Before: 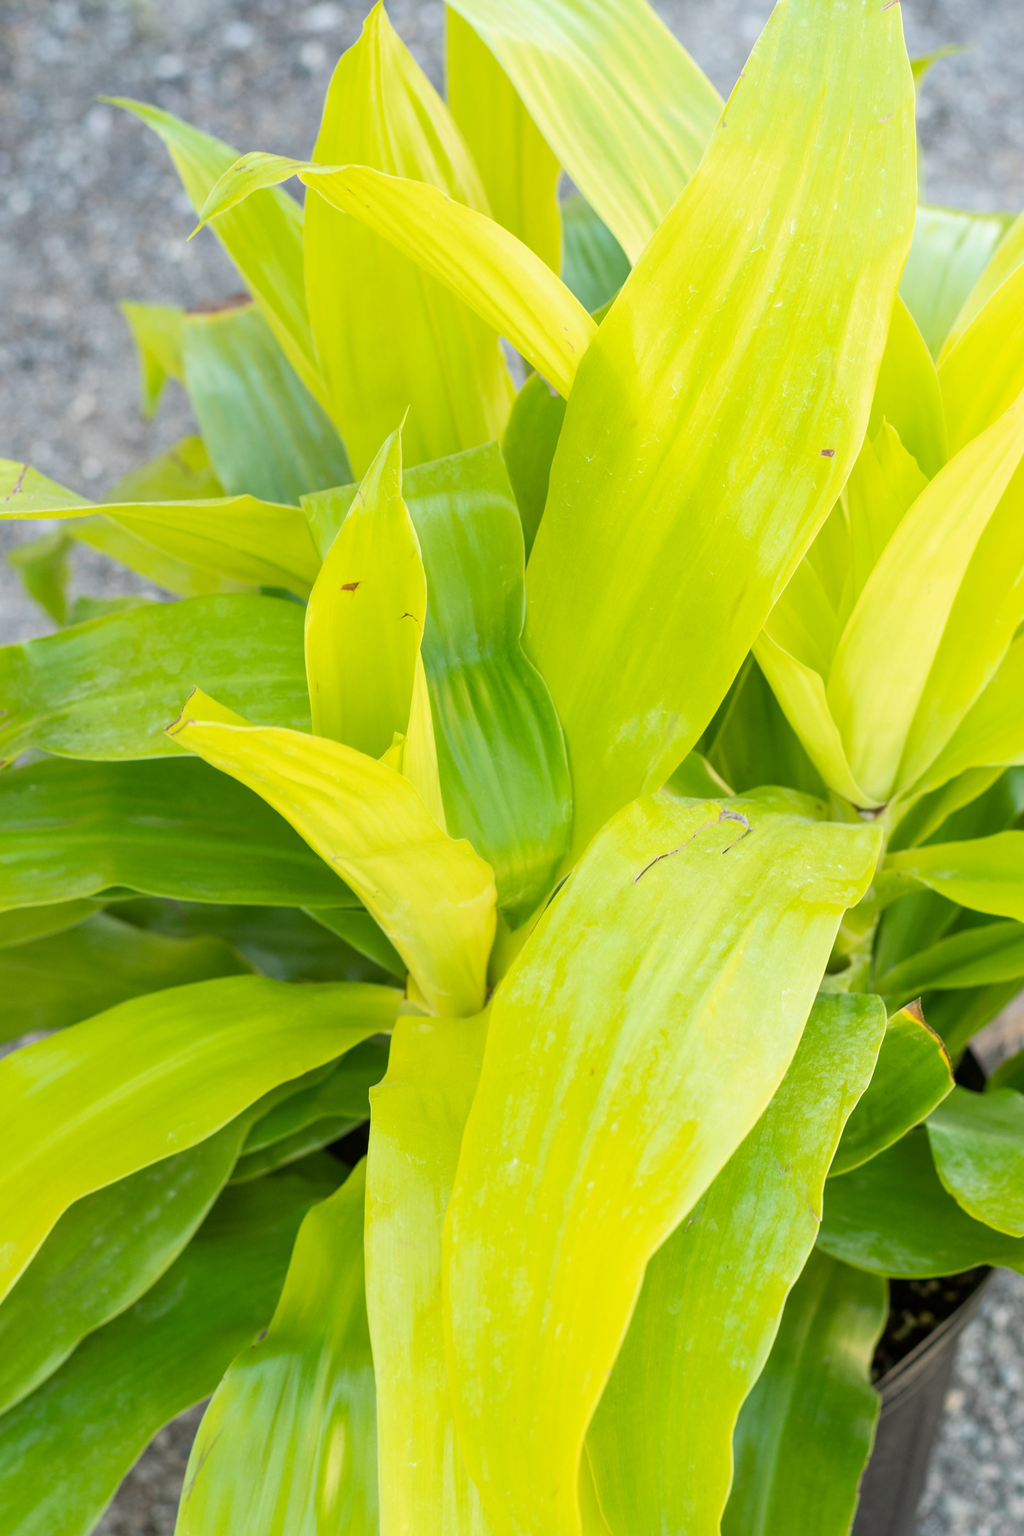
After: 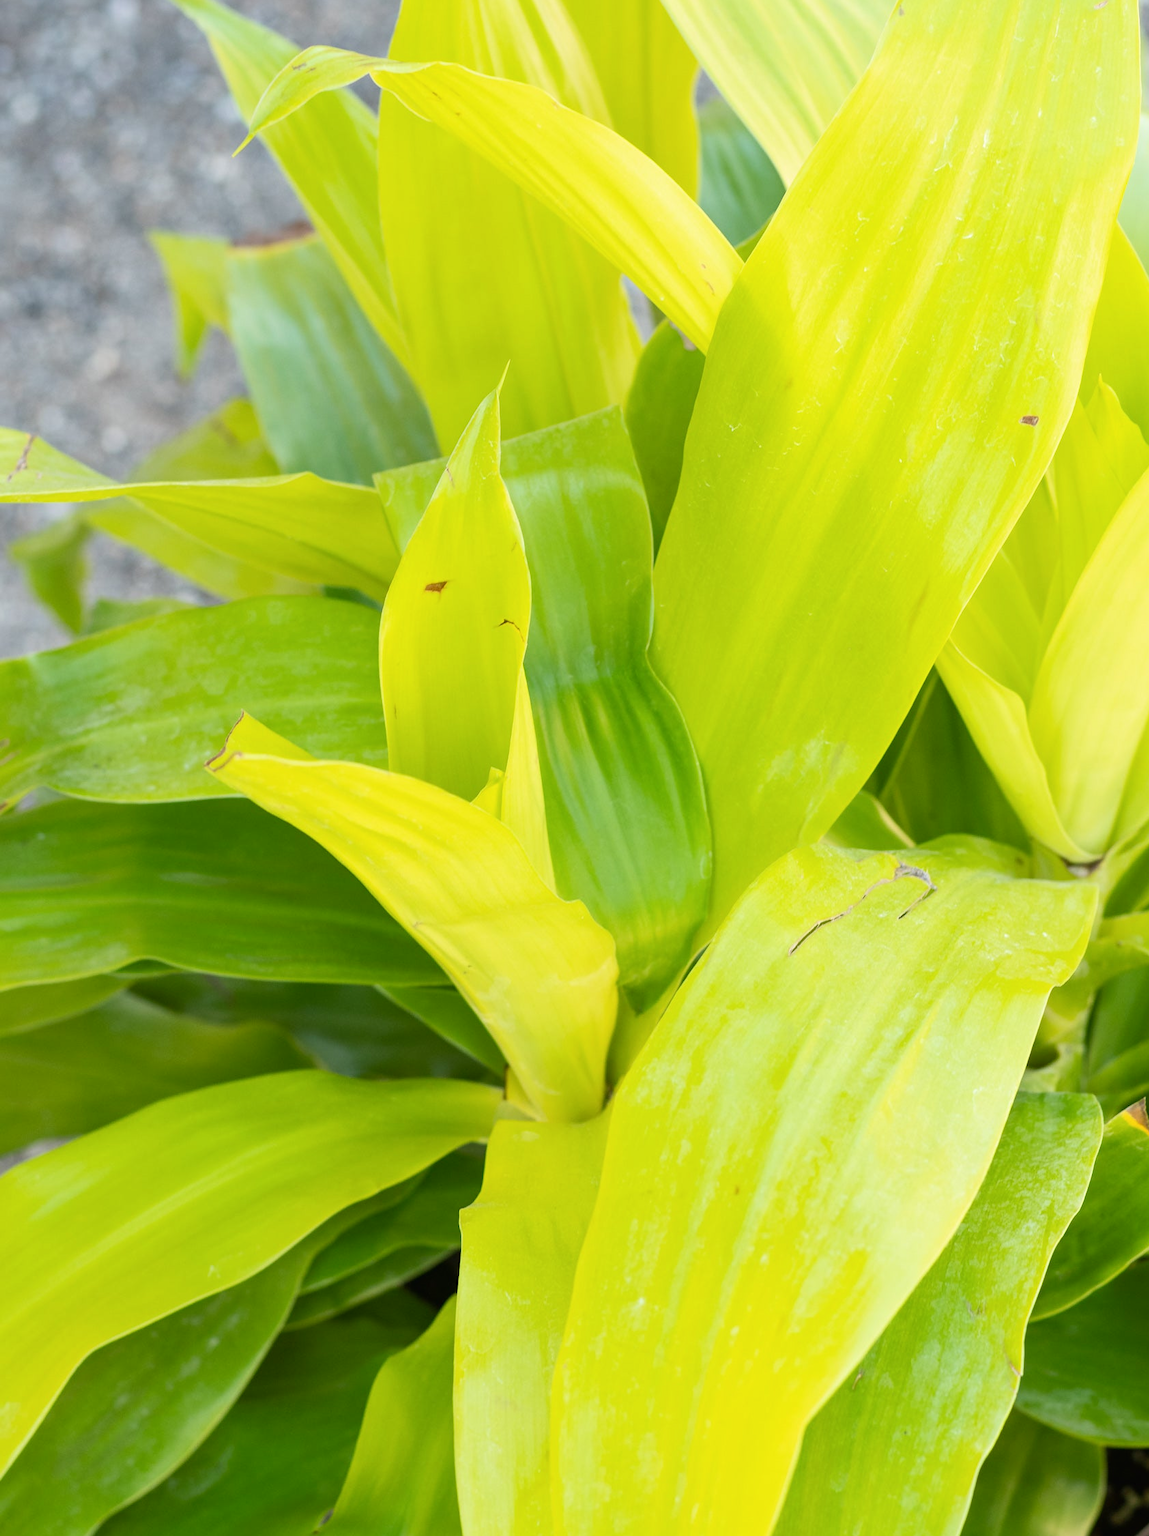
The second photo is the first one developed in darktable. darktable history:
tone curve: curves: ch0 [(0, 0) (0.003, 0.014) (0.011, 0.019) (0.025, 0.029) (0.044, 0.047) (0.069, 0.071) (0.1, 0.101) (0.136, 0.131) (0.177, 0.166) (0.224, 0.212) (0.277, 0.263) (0.335, 0.32) (0.399, 0.387) (0.468, 0.459) (0.543, 0.541) (0.623, 0.626) (0.709, 0.717) (0.801, 0.813) (0.898, 0.909) (1, 1)], color space Lab, independent channels, preserve colors none
crop: top 7.532%, right 9.699%, bottom 12.073%
